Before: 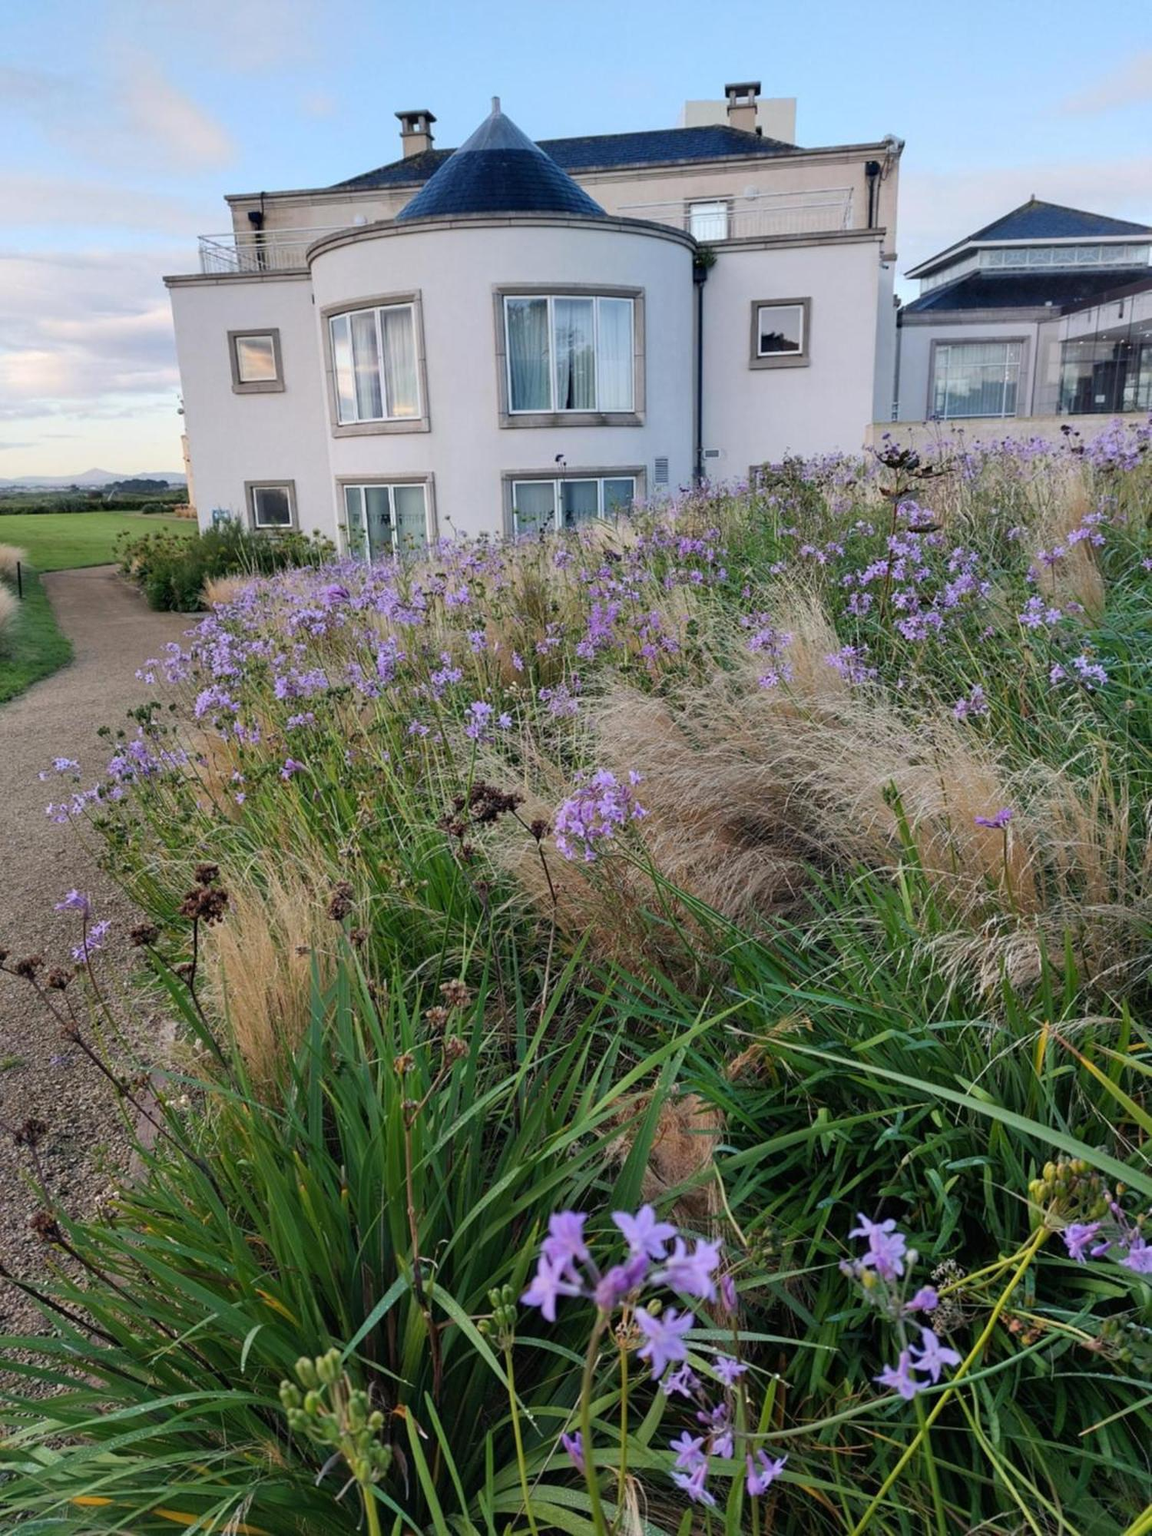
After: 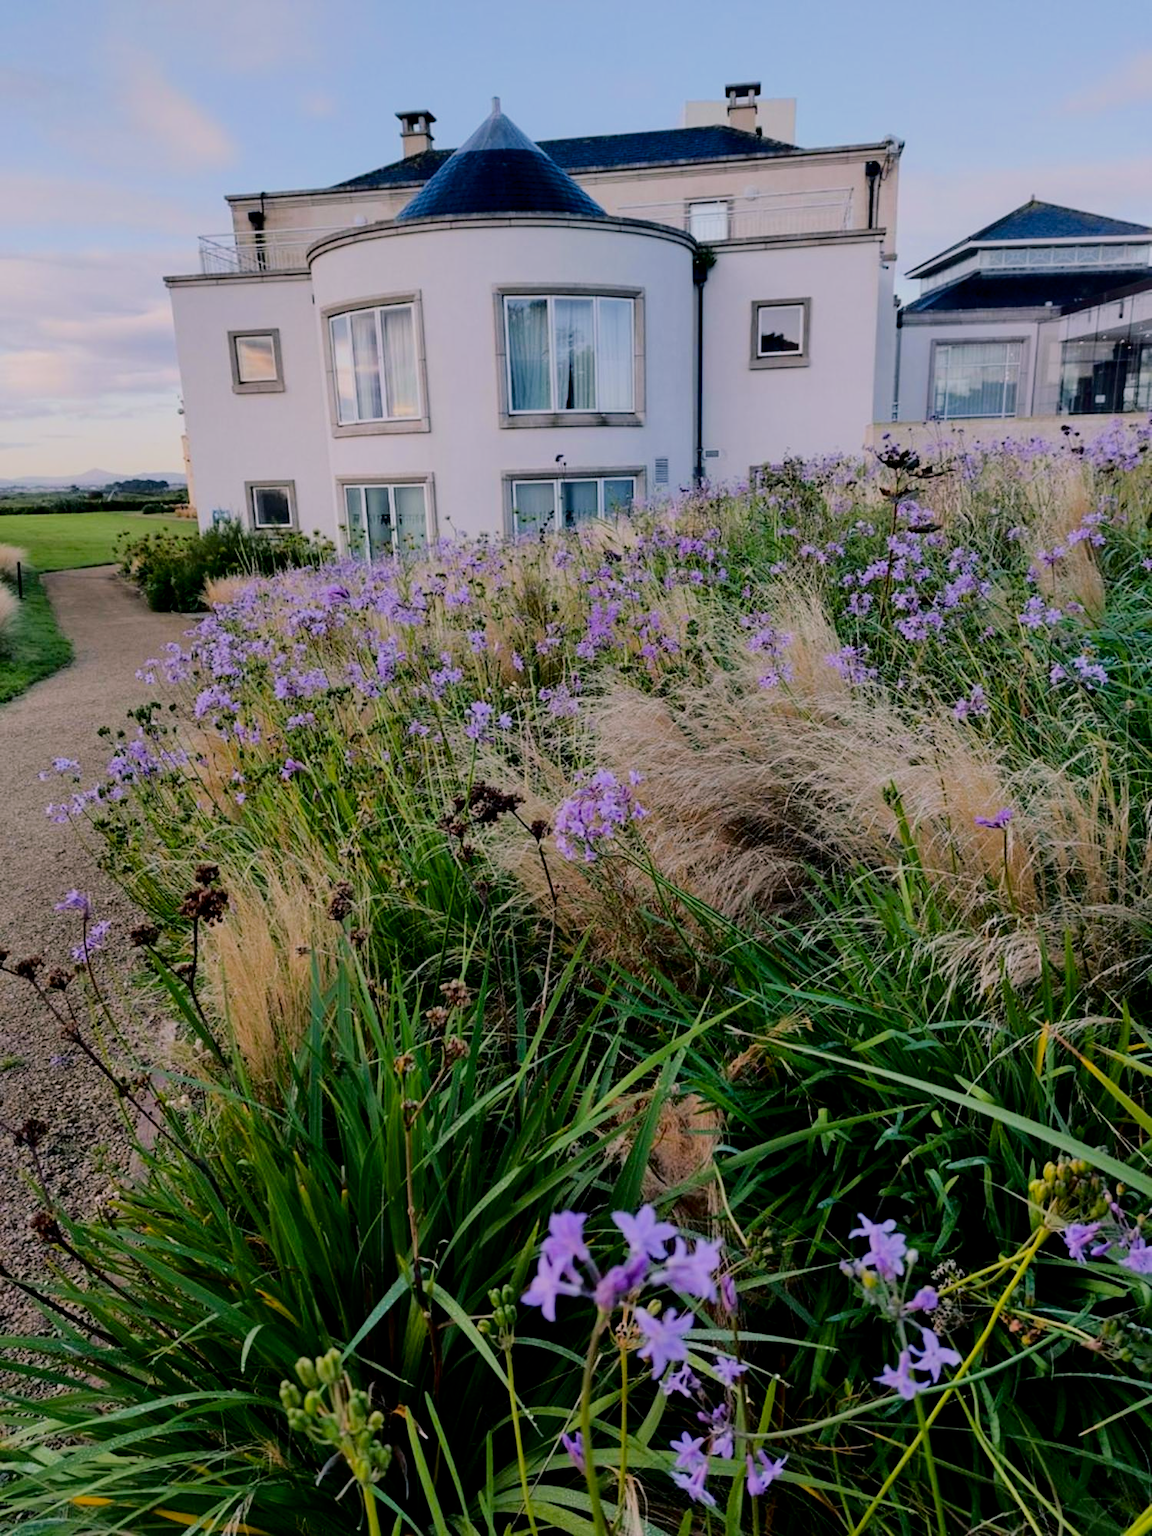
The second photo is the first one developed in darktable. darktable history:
color balance rgb: shadows lift › chroma 2%, shadows lift › hue 217.2°, power › chroma 0.25%, power › hue 60°, highlights gain › chroma 1.5%, highlights gain › hue 309.6°, global offset › luminance -0.5%, perceptual saturation grading › global saturation 15%, global vibrance 20%
fill light: exposure -2 EV, width 8.6
filmic rgb: black relative exposure -7.65 EV, white relative exposure 4.56 EV, hardness 3.61
